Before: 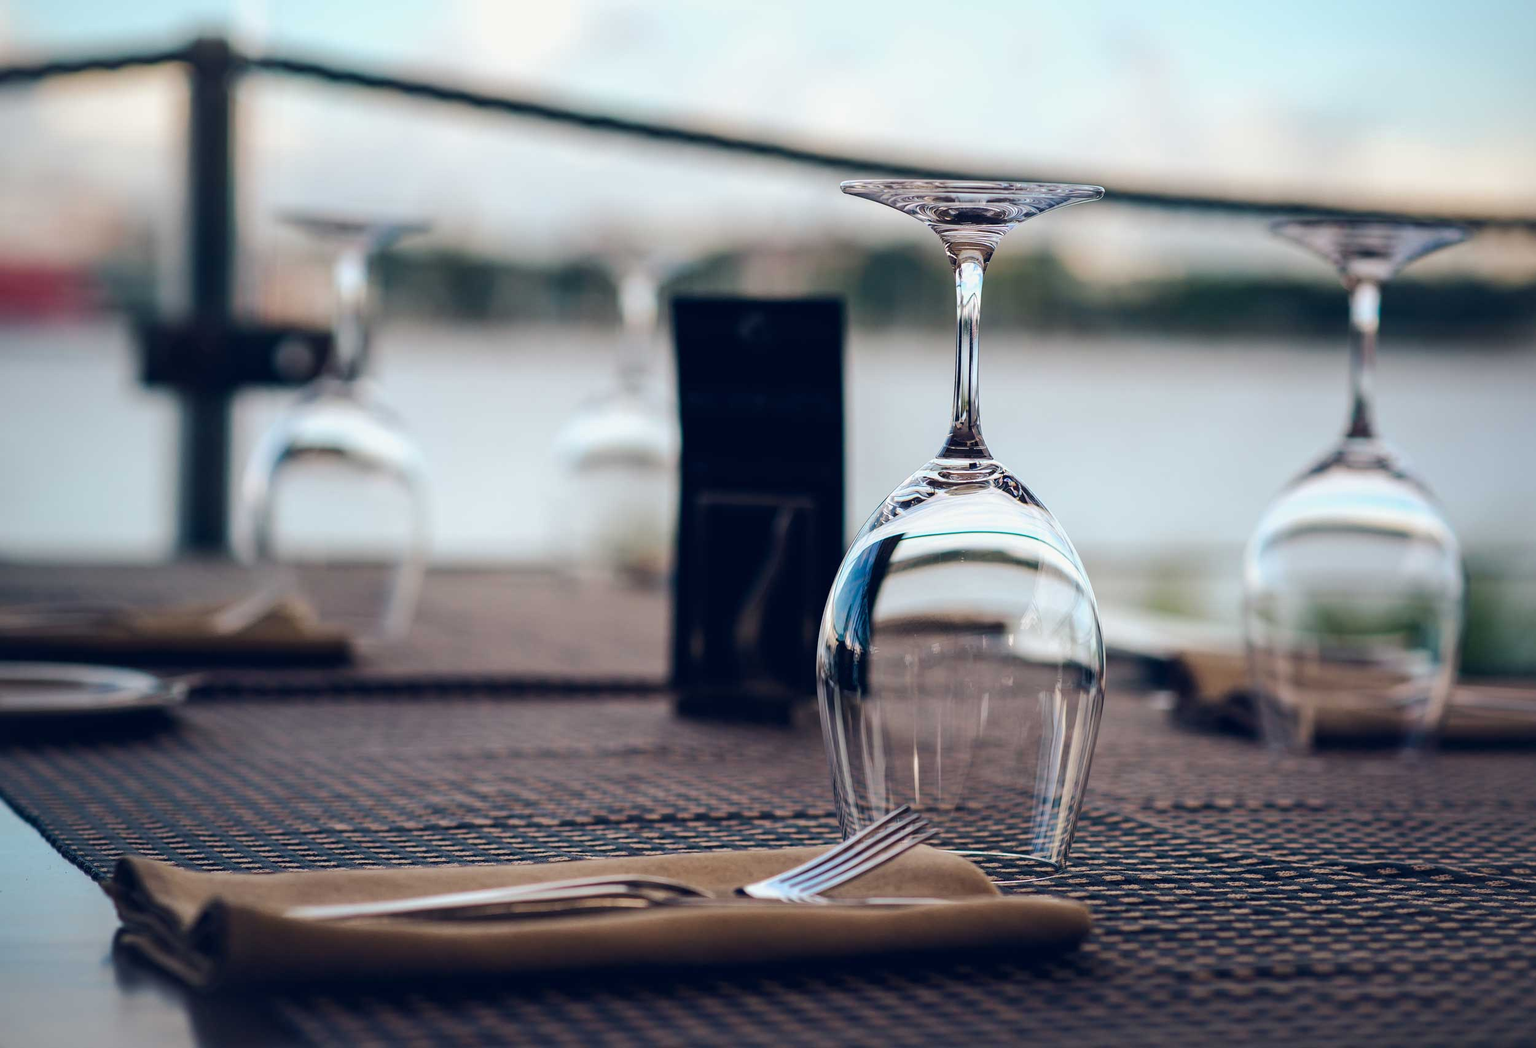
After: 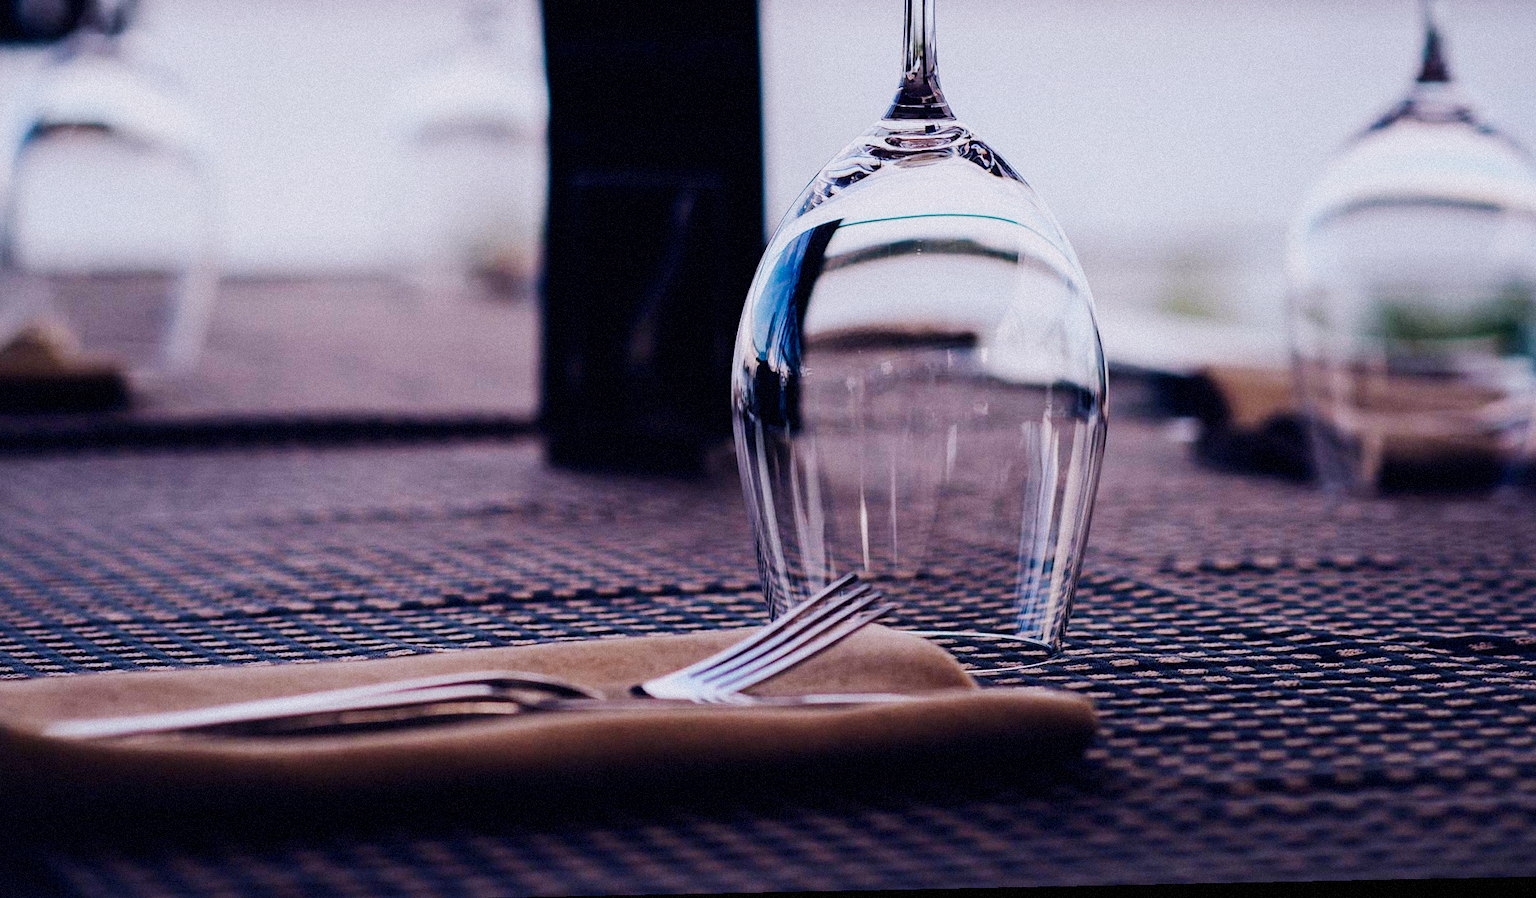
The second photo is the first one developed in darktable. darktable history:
sigmoid: contrast 1.69, skew -0.23, preserve hue 0%, red attenuation 0.1, red rotation 0.035, green attenuation 0.1, green rotation -0.017, blue attenuation 0.15, blue rotation -0.052, base primaries Rec2020
crop and rotate: left 17.299%, top 35.115%, right 7.015%, bottom 1.024%
white balance: red 1.042, blue 1.17
rotate and perspective: rotation -1.17°, automatic cropping off
grain: mid-tones bias 0%
